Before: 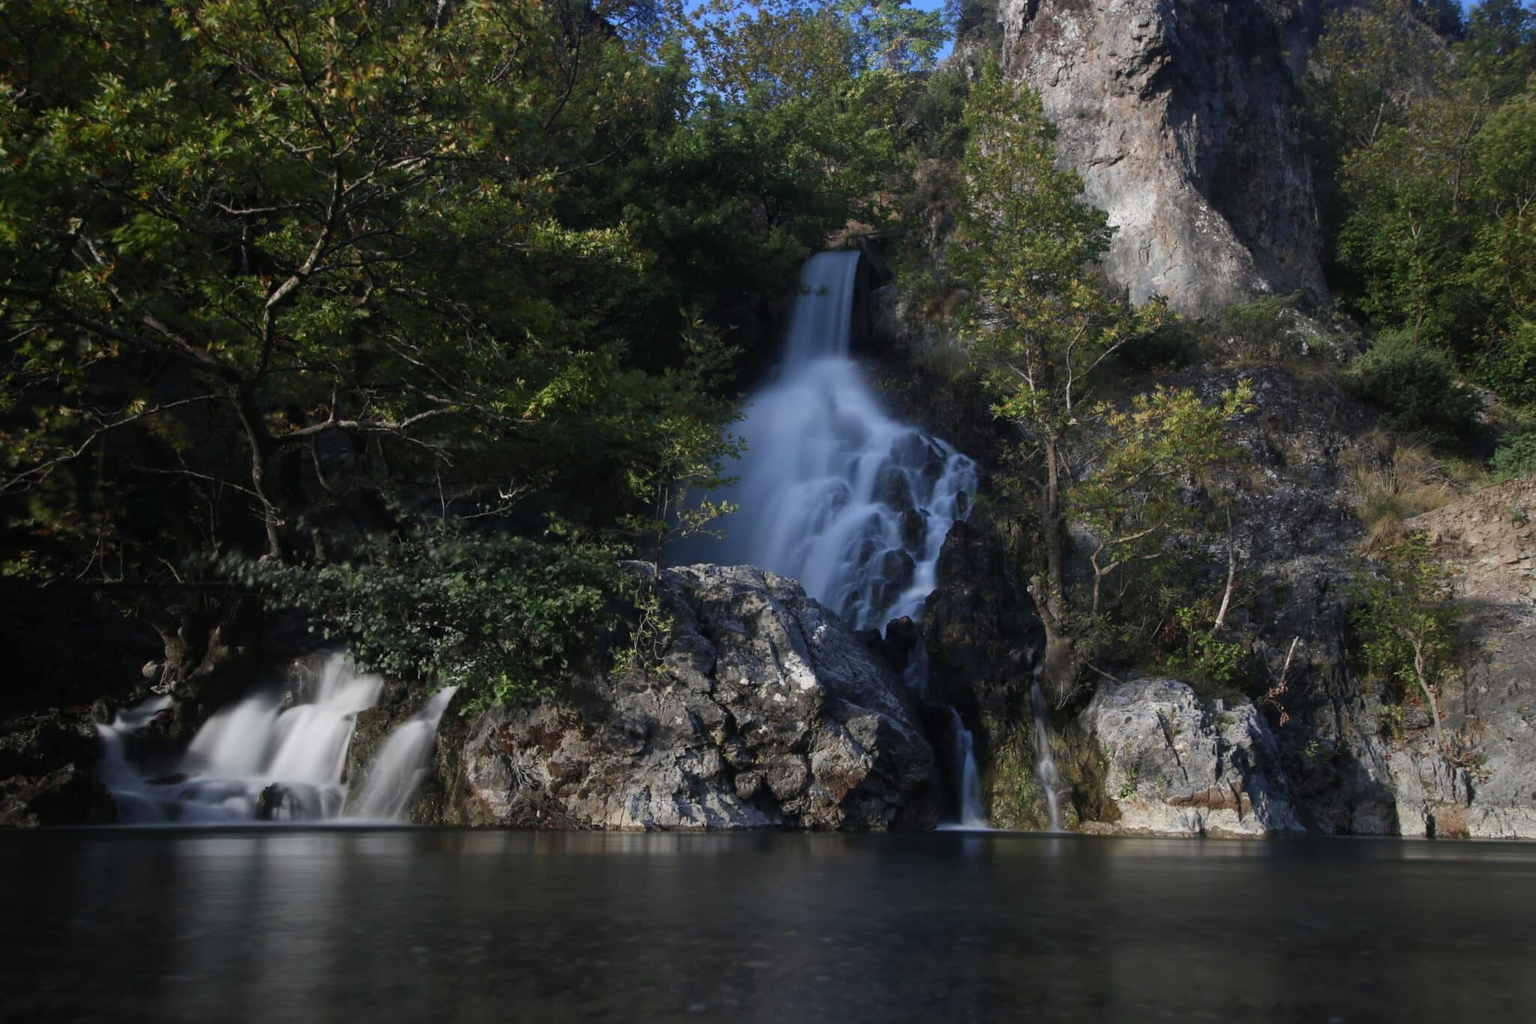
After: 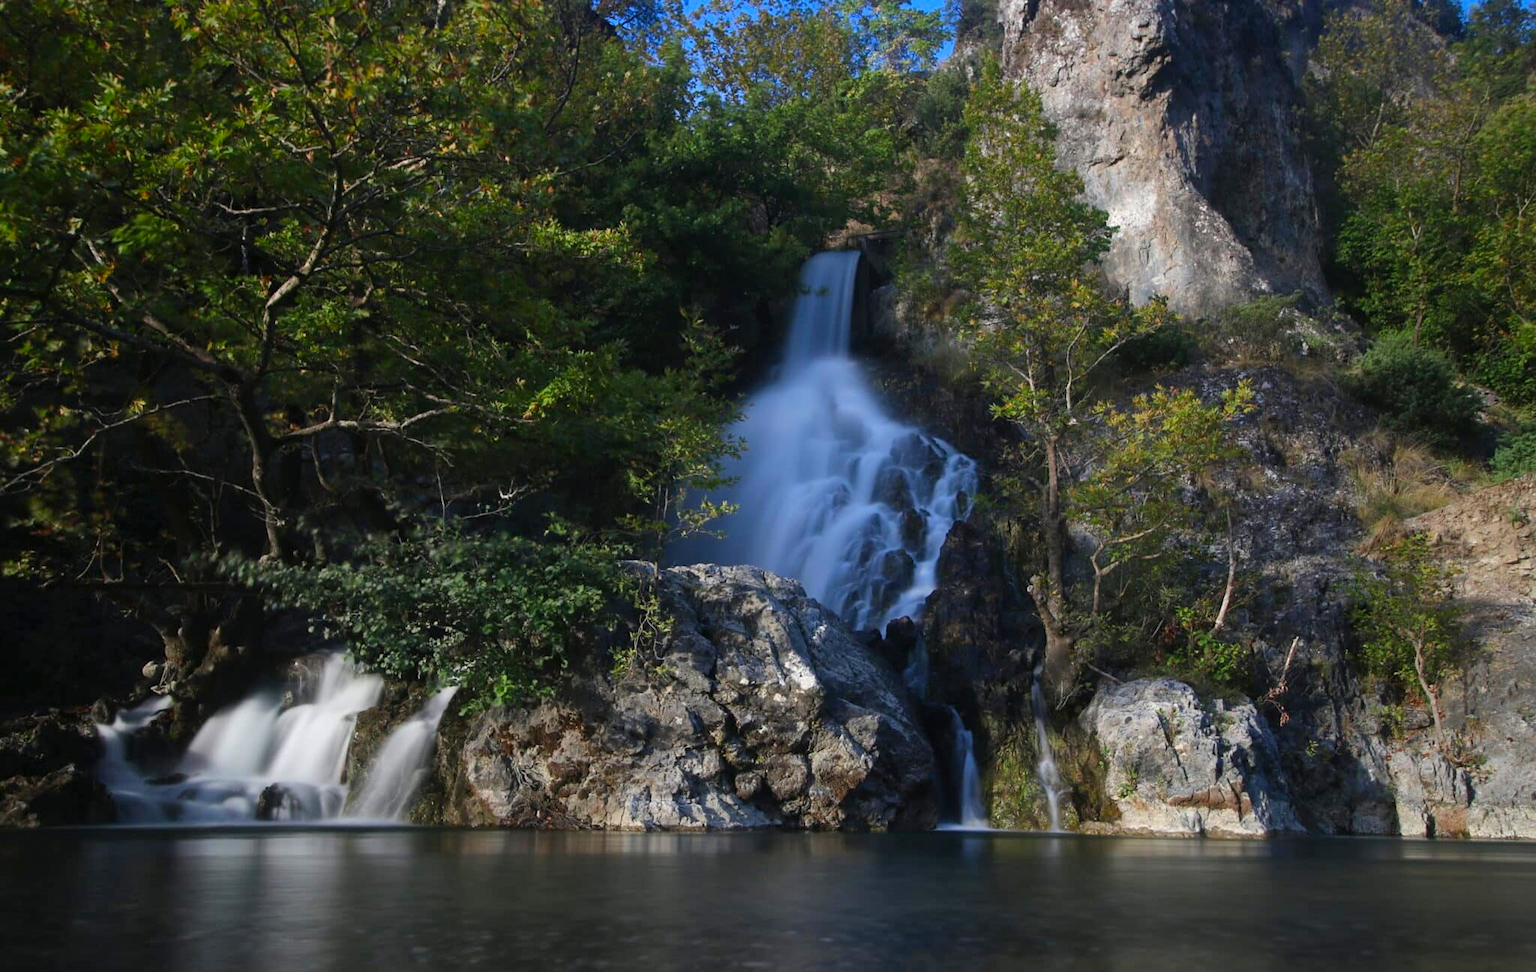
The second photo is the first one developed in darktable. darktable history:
crop and rotate: top 0.011%, bottom 5.018%
color zones: curves: ch0 [(0, 0.425) (0.143, 0.422) (0.286, 0.42) (0.429, 0.419) (0.571, 0.419) (0.714, 0.42) (0.857, 0.422) (1, 0.425)]; ch1 [(0, 0.666) (0.143, 0.669) (0.286, 0.671) (0.429, 0.67) (0.571, 0.67) (0.714, 0.67) (0.857, 0.67) (1, 0.666)]
exposure: exposure 0.152 EV, compensate highlight preservation false
shadows and highlights: radius 173.3, shadows 26.82, white point adjustment 3.28, highlights -68.03, soften with gaussian
